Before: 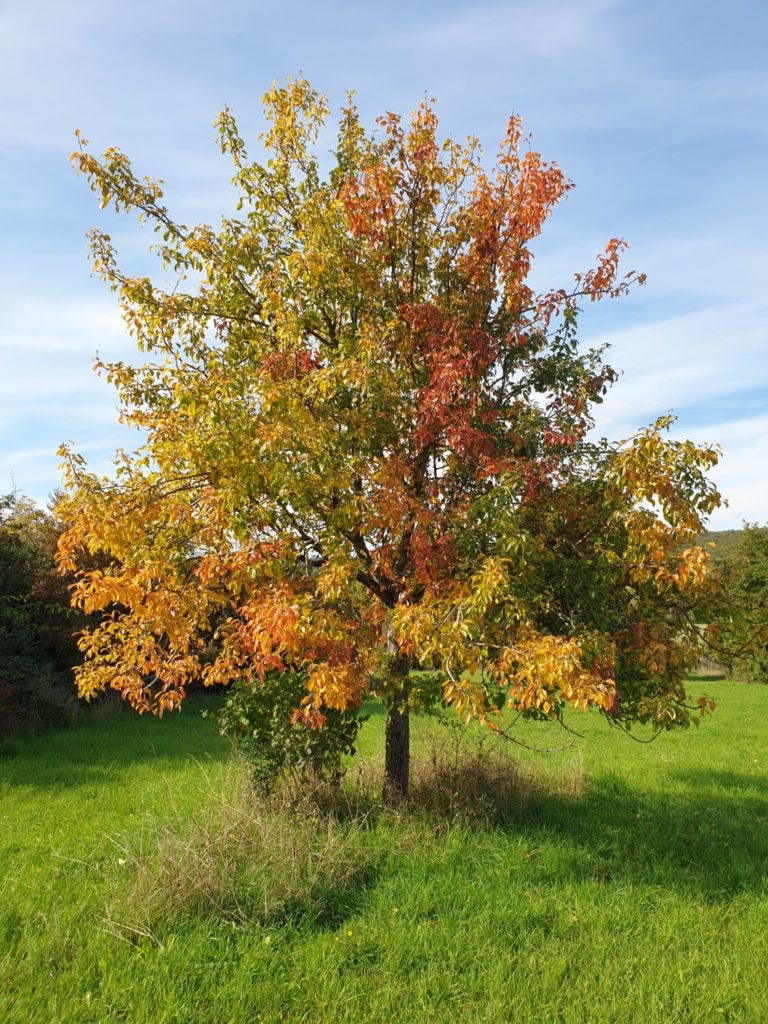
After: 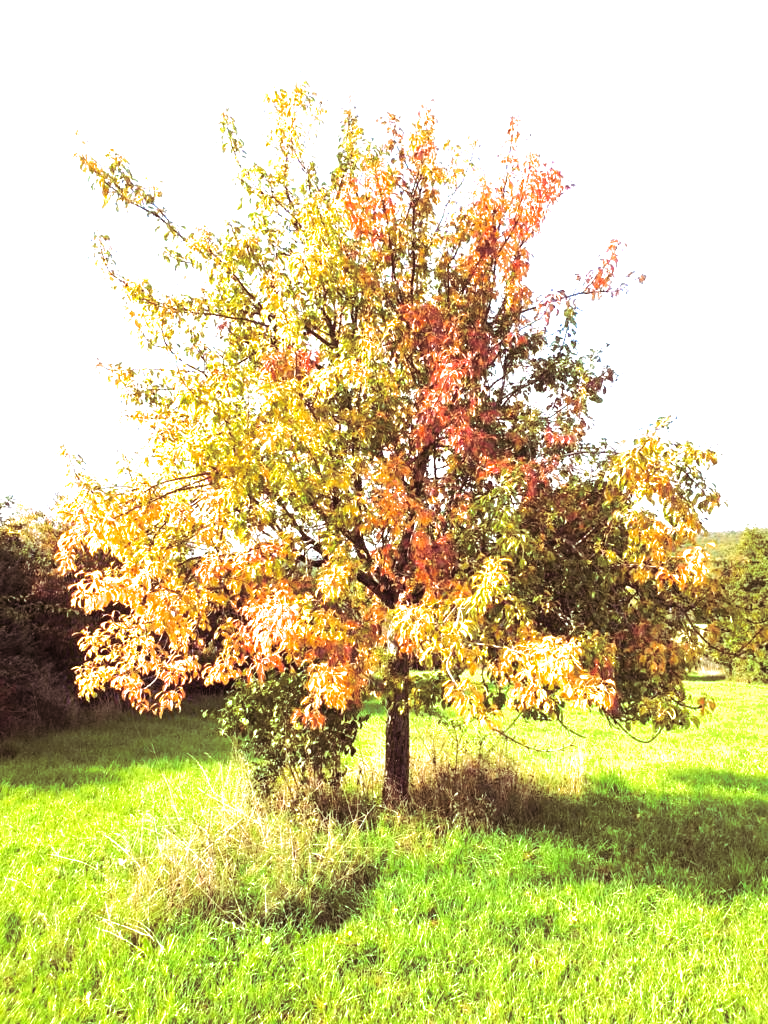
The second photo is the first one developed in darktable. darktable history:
split-toning: highlights › hue 298.8°, highlights › saturation 0.73, compress 41.76%
exposure: black level correction 0, exposure 1.45 EV, compensate exposure bias true, compensate highlight preservation false
tone equalizer: -8 EV -0.417 EV, -7 EV -0.389 EV, -6 EV -0.333 EV, -5 EV -0.222 EV, -3 EV 0.222 EV, -2 EV 0.333 EV, -1 EV 0.389 EV, +0 EV 0.417 EV, edges refinement/feathering 500, mask exposure compensation -1.57 EV, preserve details no
